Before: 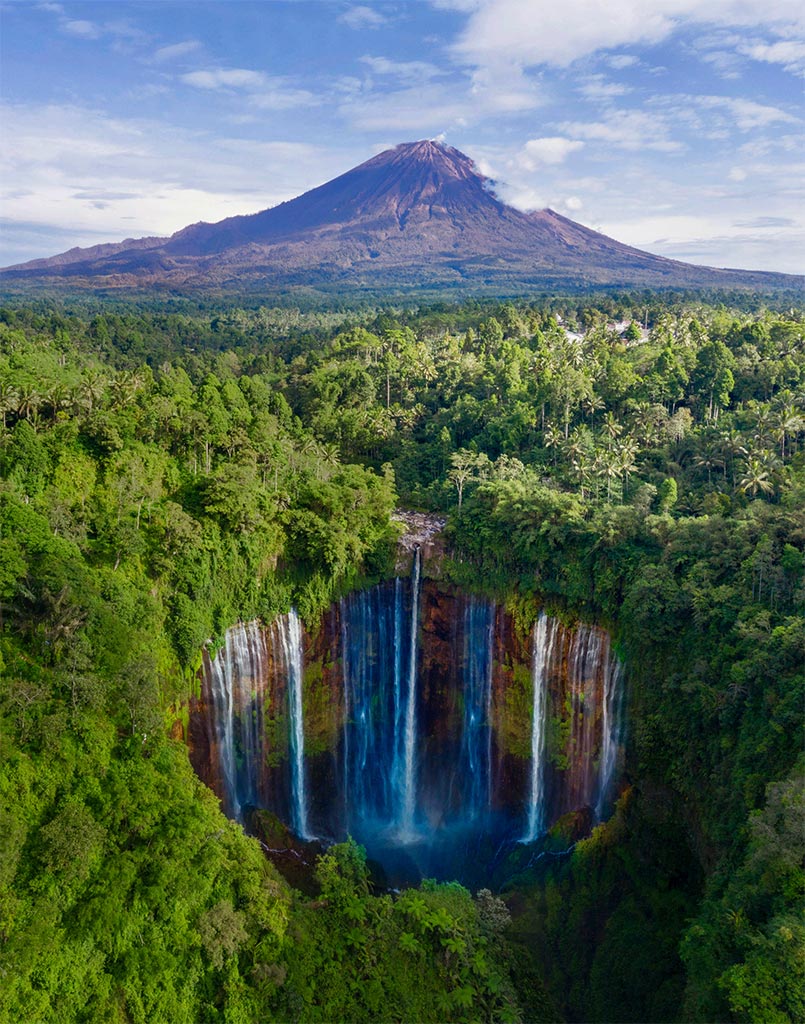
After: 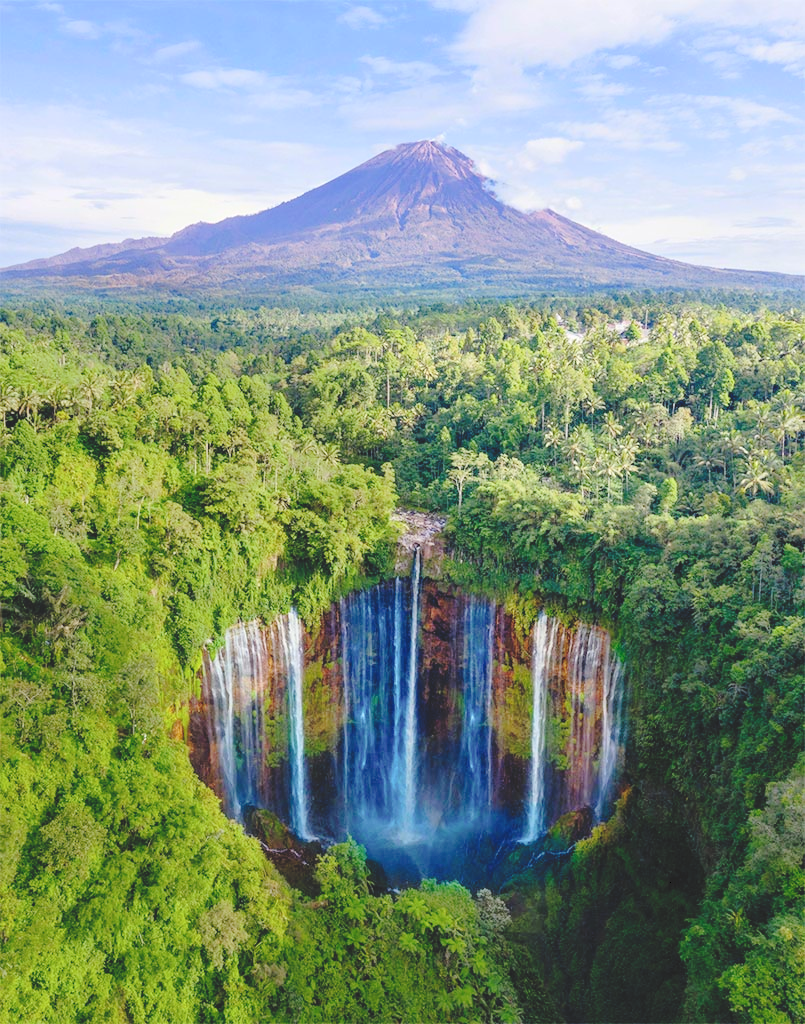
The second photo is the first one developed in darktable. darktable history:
tone curve: curves: ch0 [(0, 0) (0.003, 0.139) (0.011, 0.14) (0.025, 0.138) (0.044, 0.14) (0.069, 0.149) (0.1, 0.161) (0.136, 0.179) (0.177, 0.203) (0.224, 0.245) (0.277, 0.302) (0.335, 0.382) (0.399, 0.461) (0.468, 0.546) (0.543, 0.614) (0.623, 0.687) (0.709, 0.758) (0.801, 0.84) (0.898, 0.912) (1, 1)], preserve colors none
contrast brightness saturation: contrast 0.1, brightness 0.3, saturation 0.14
